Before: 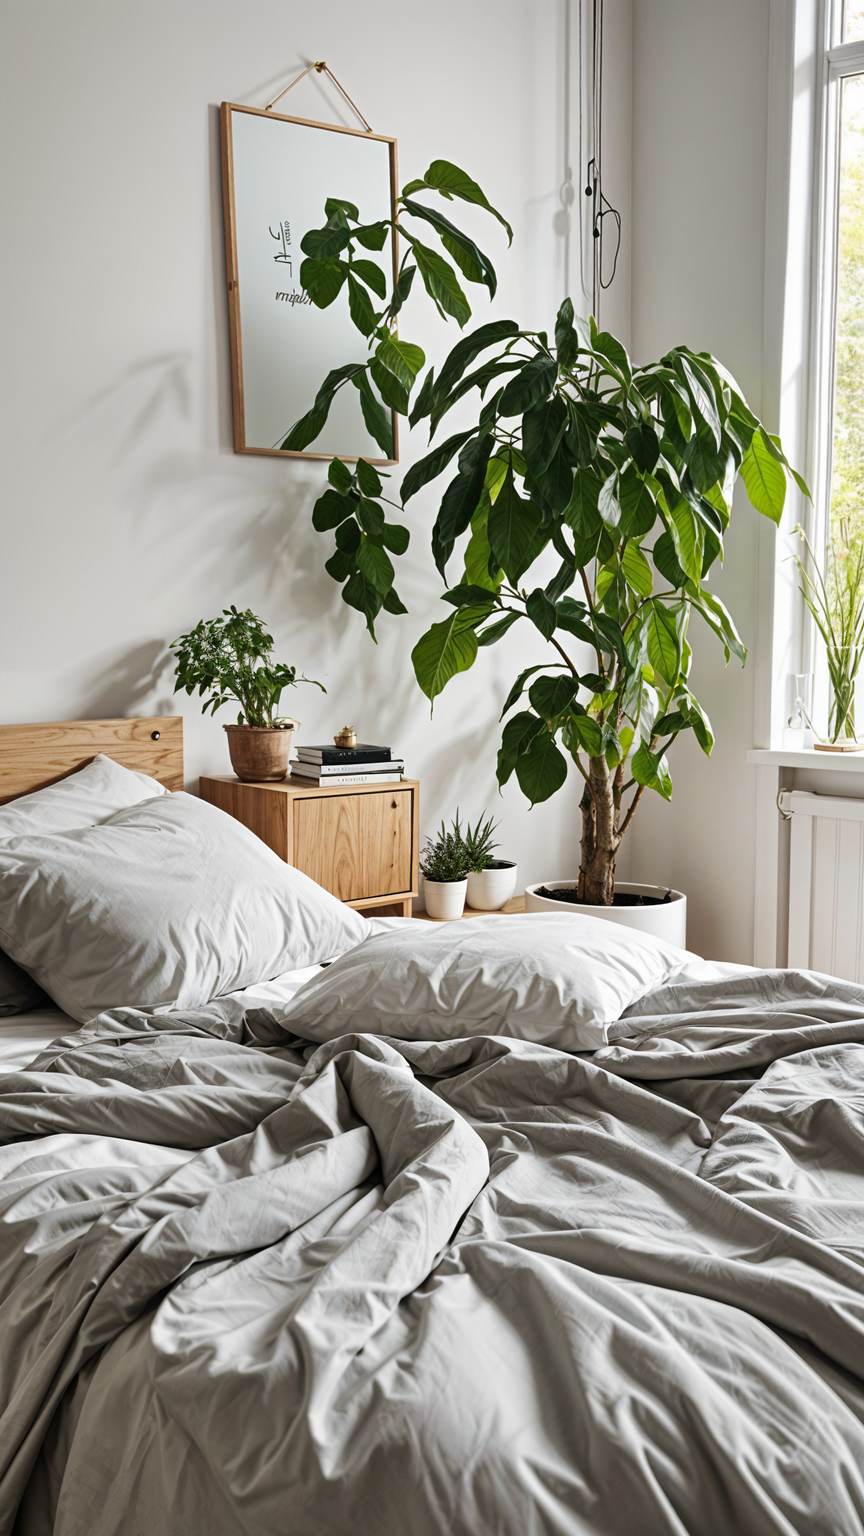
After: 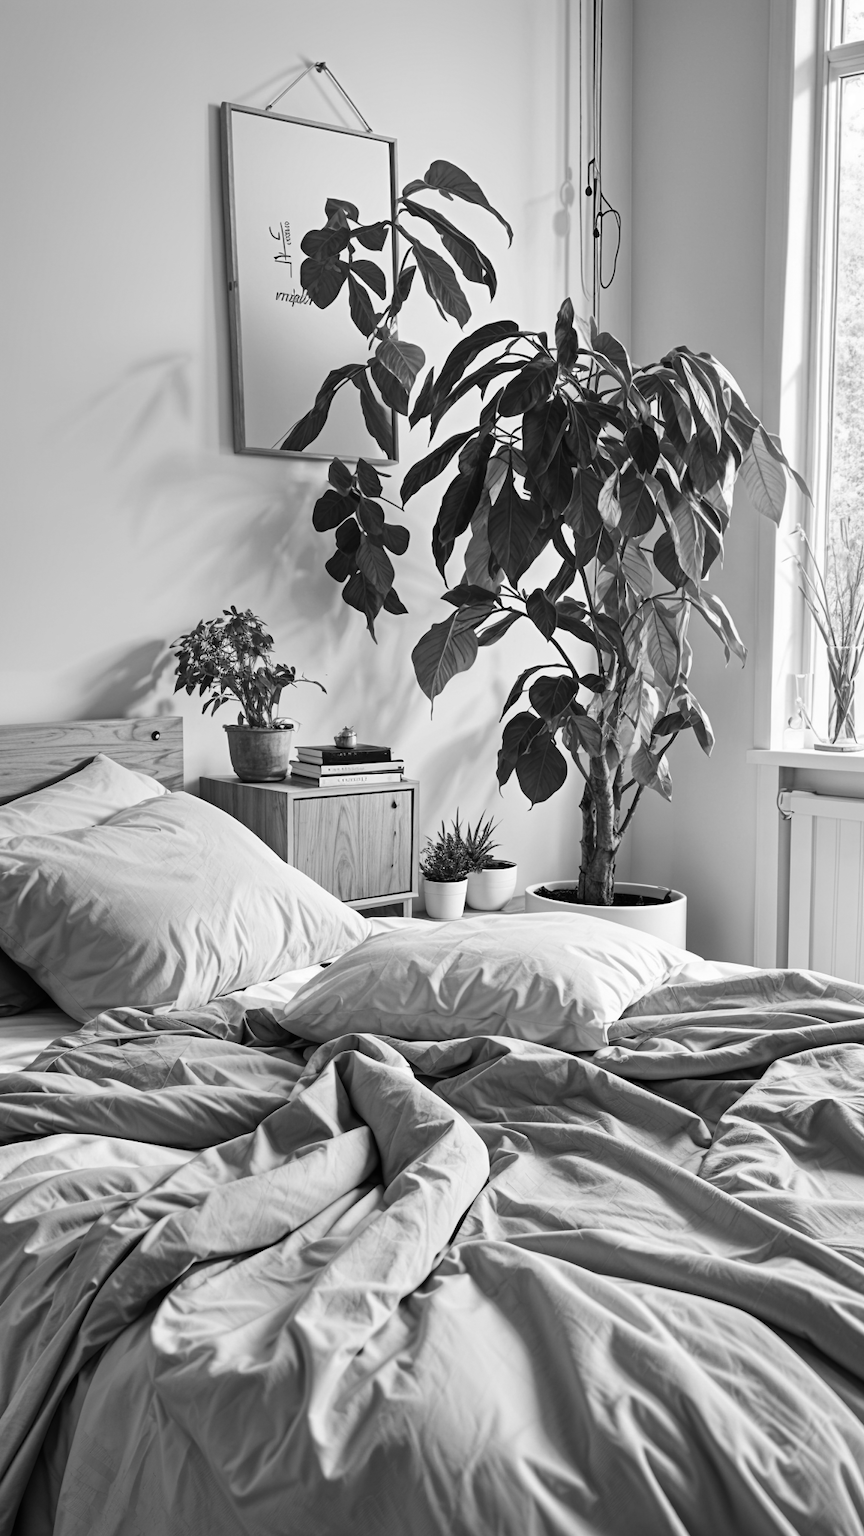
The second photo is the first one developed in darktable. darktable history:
color correction: highlights a* 9.03, highlights b* 8.71, shadows a* 40, shadows b* 40, saturation 0.8
monochrome: on, module defaults
